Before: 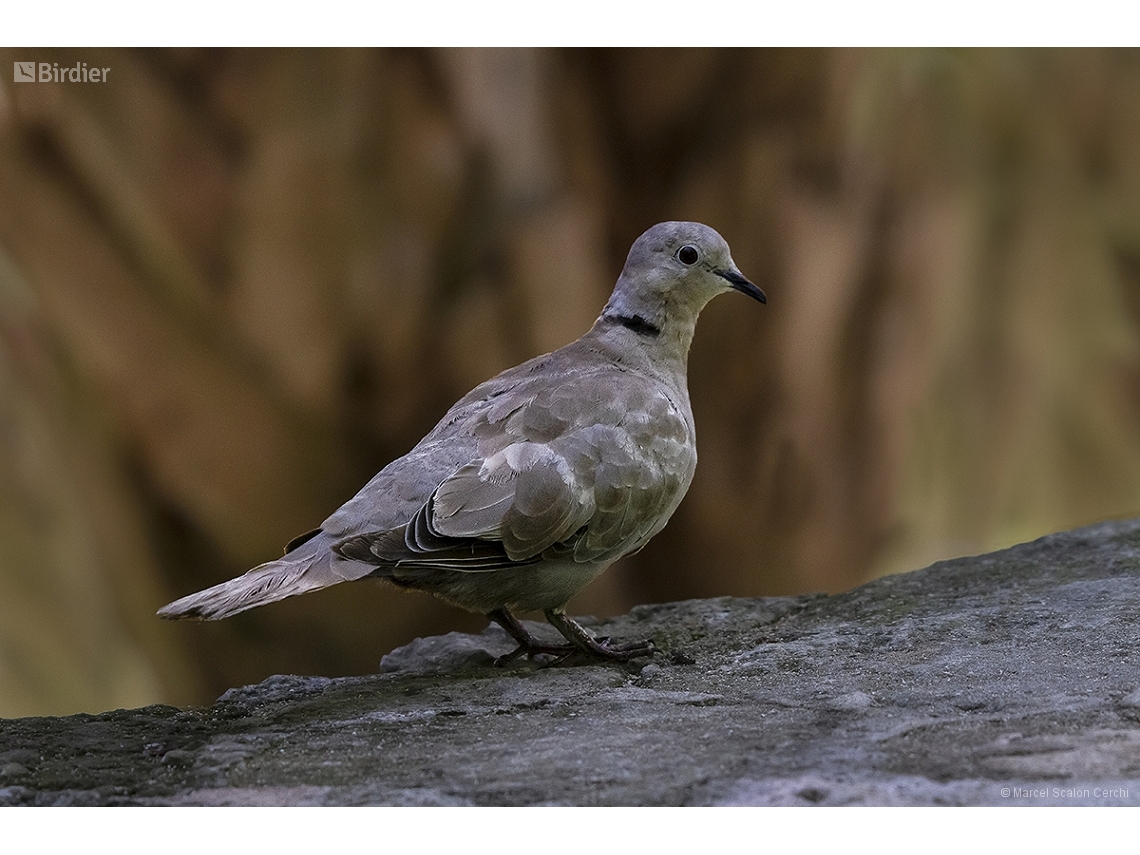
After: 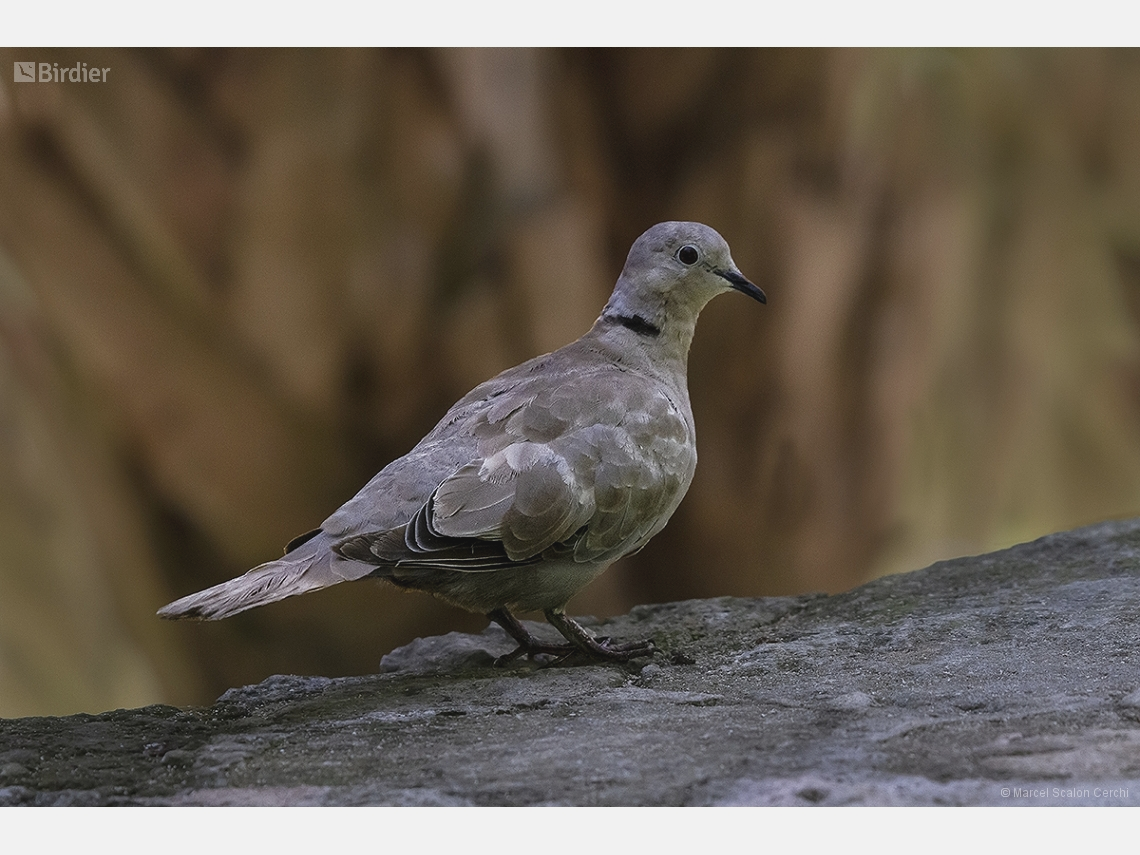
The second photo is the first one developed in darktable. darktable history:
contrast brightness saturation: contrast -0.1, saturation -0.1
